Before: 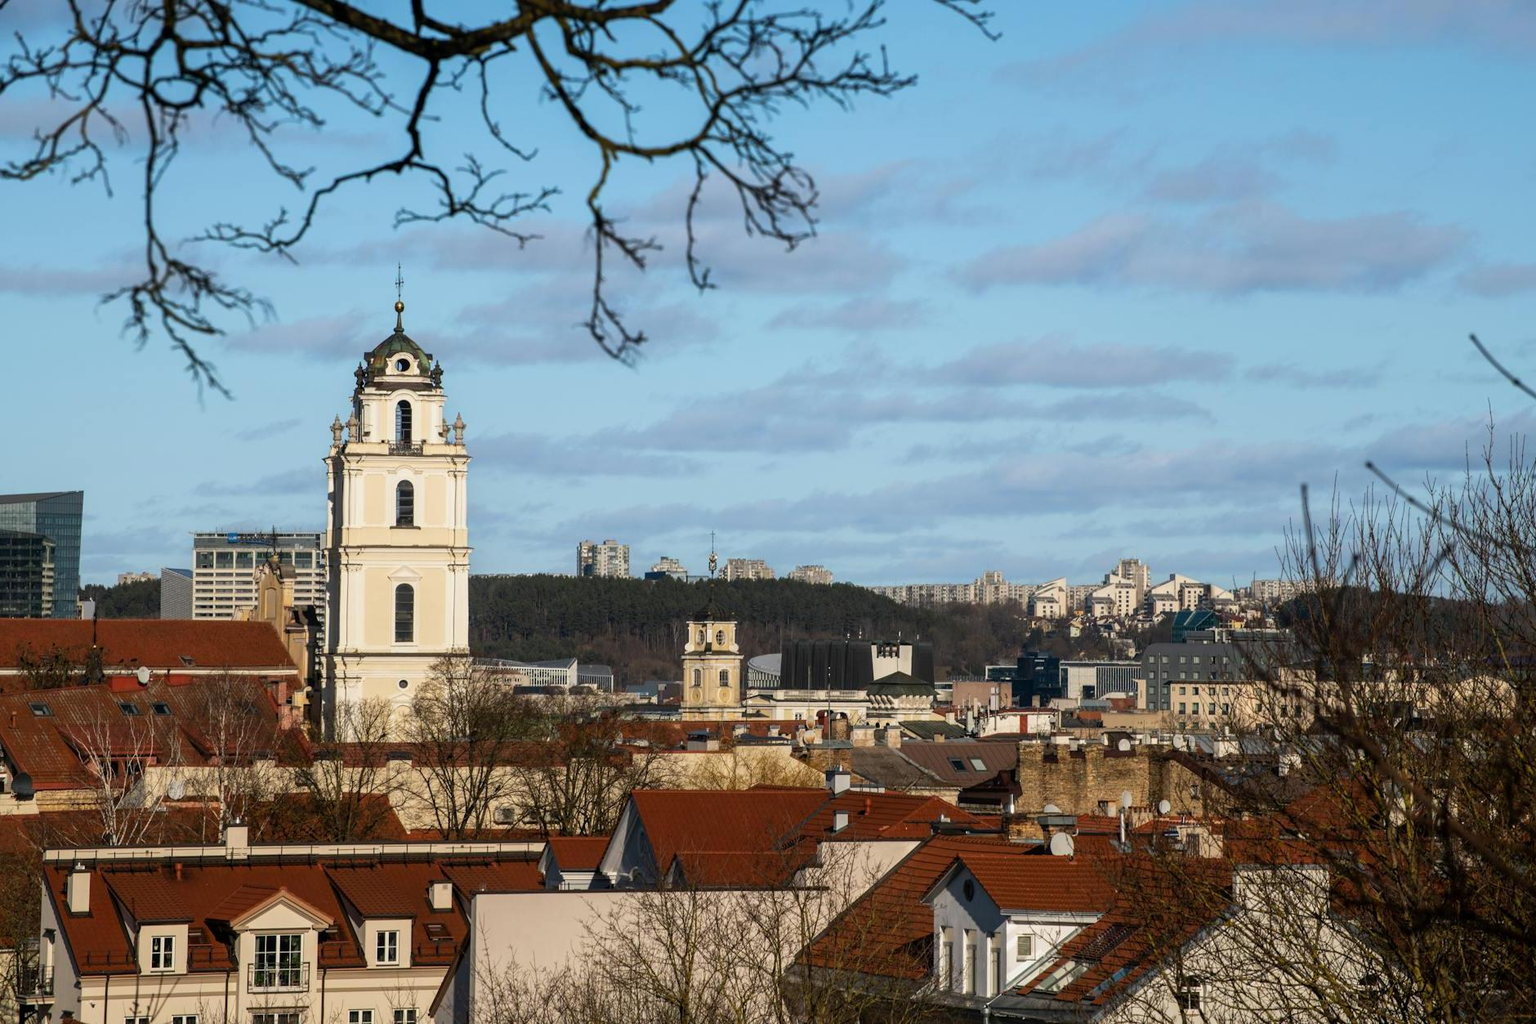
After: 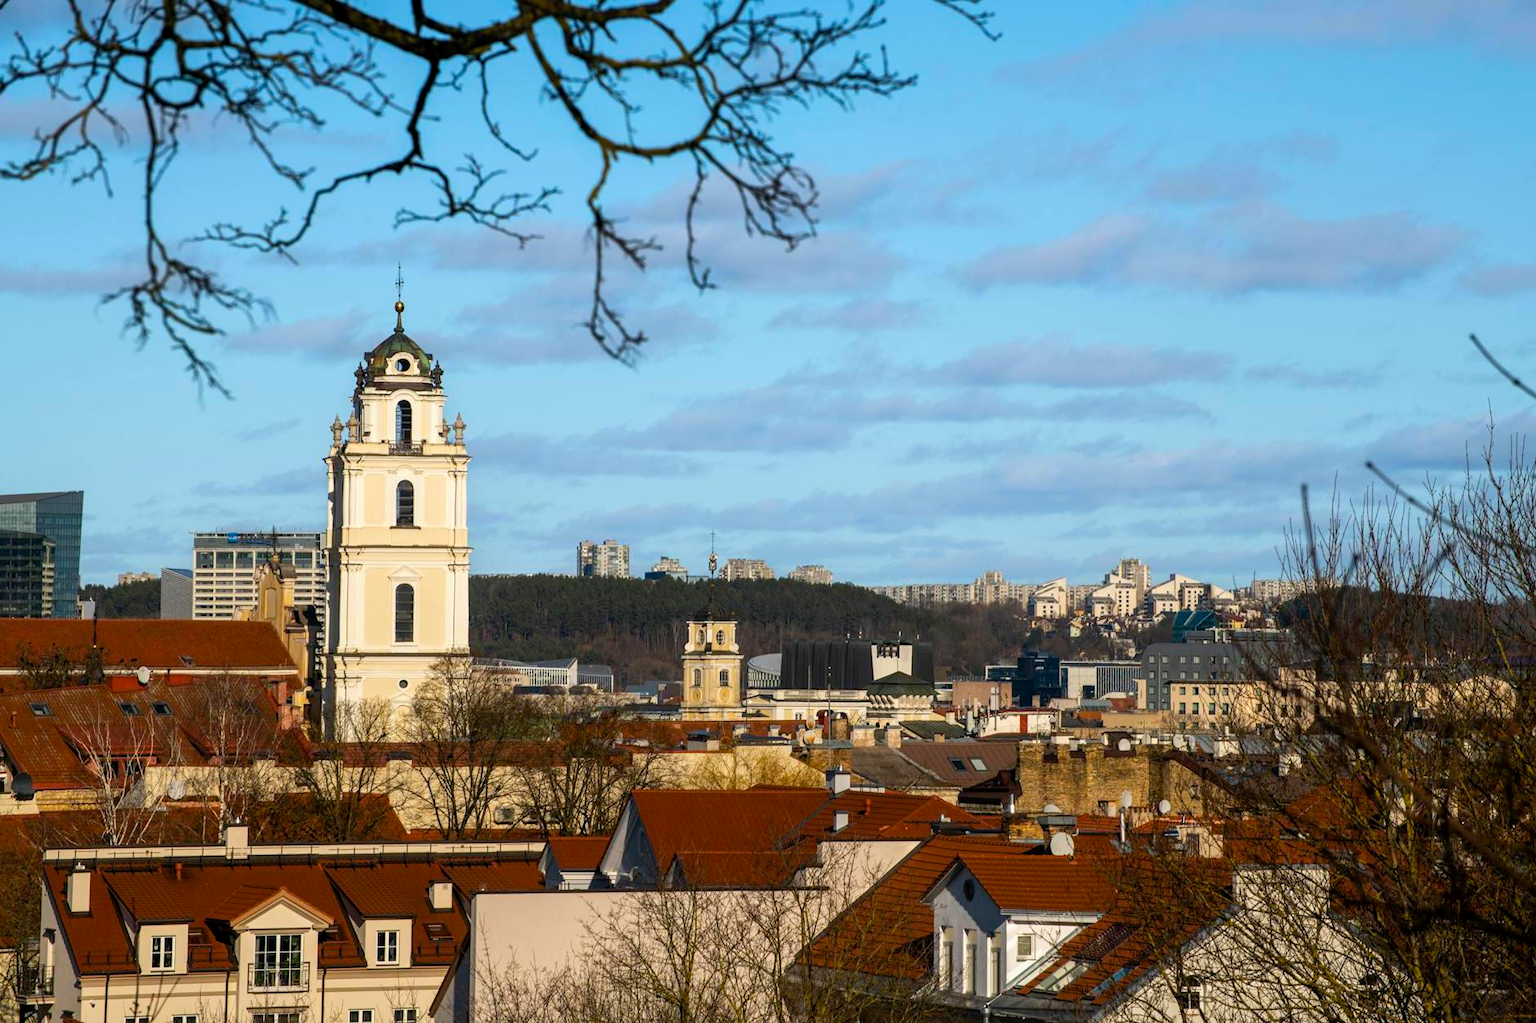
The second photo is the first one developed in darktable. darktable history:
color balance rgb: perceptual saturation grading › global saturation 20%, global vibrance 20%
exposure: black level correction 0.001, exposure 0.14 EV, compensate highlight preservation false
